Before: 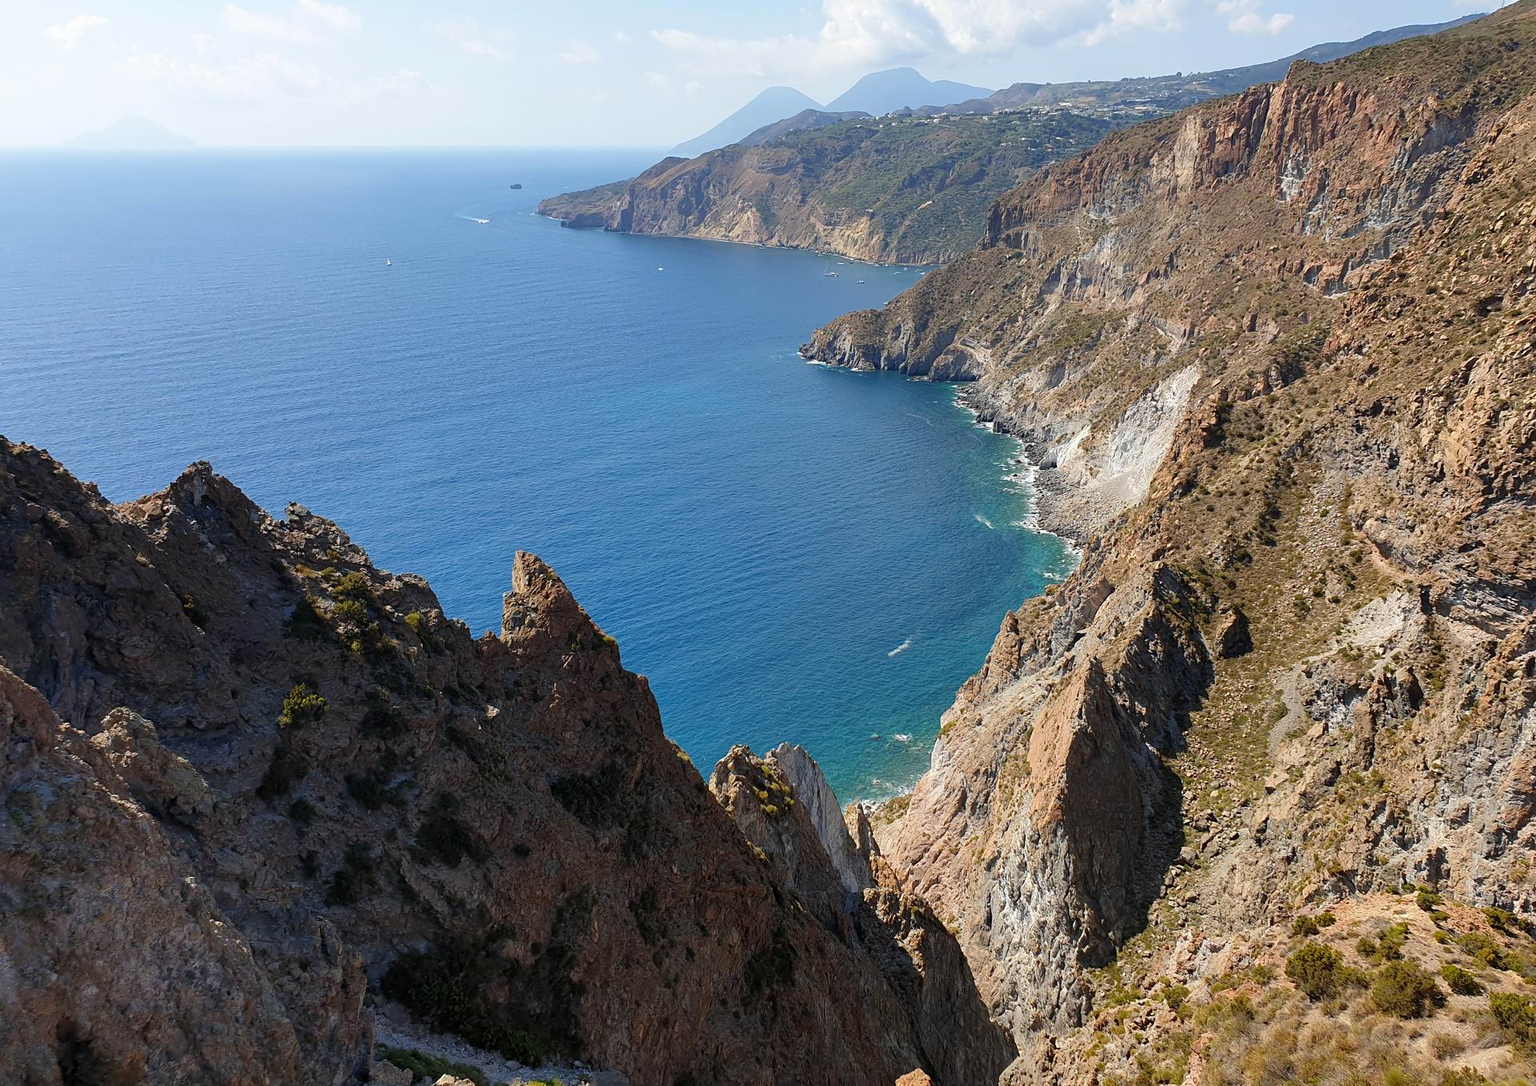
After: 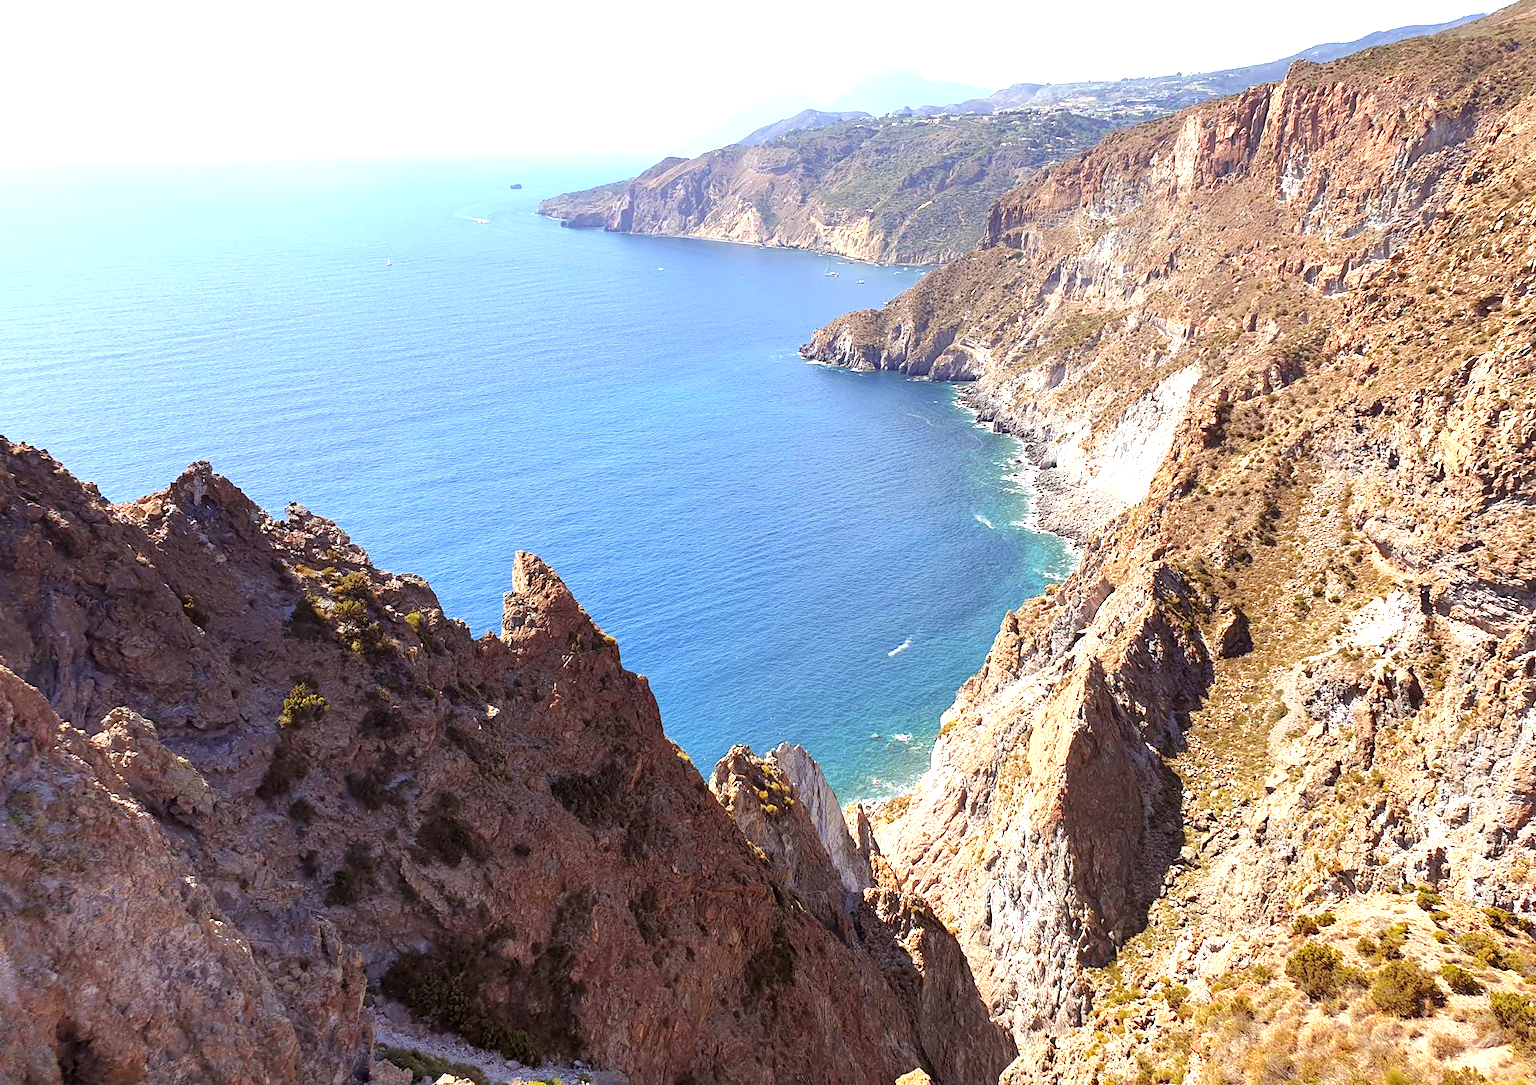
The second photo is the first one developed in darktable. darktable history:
exposure: exposure 1.223 EV, compensate highlight preservation false
rgb levels: mode RGB, independent channels, levels [[0, 0.474, 1], [0, 0.5, 1], [0, 0.5, 1]]
